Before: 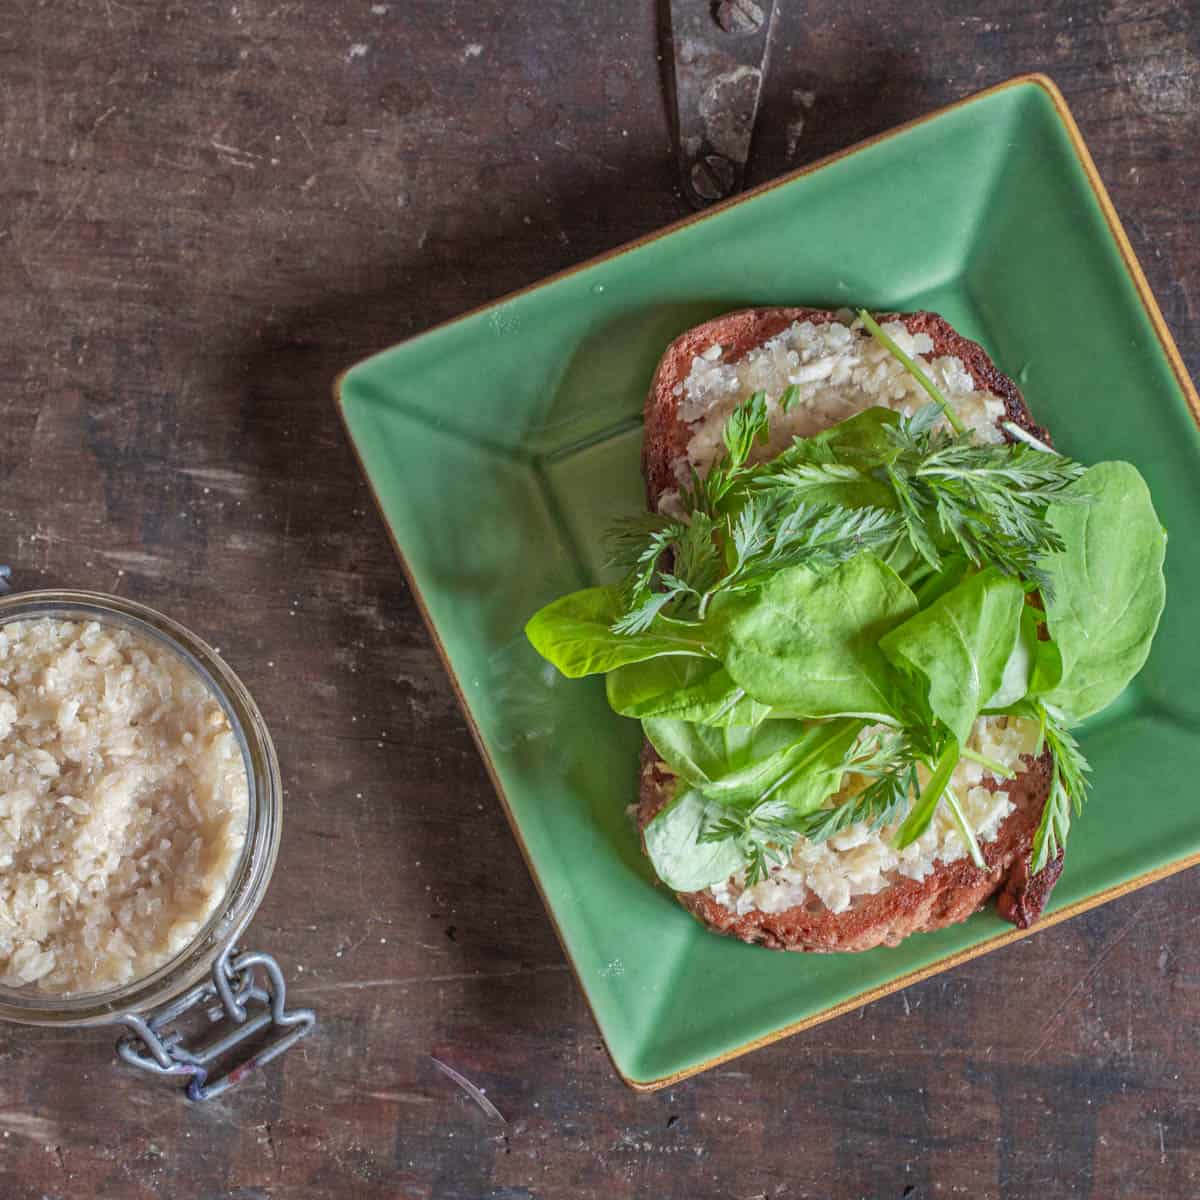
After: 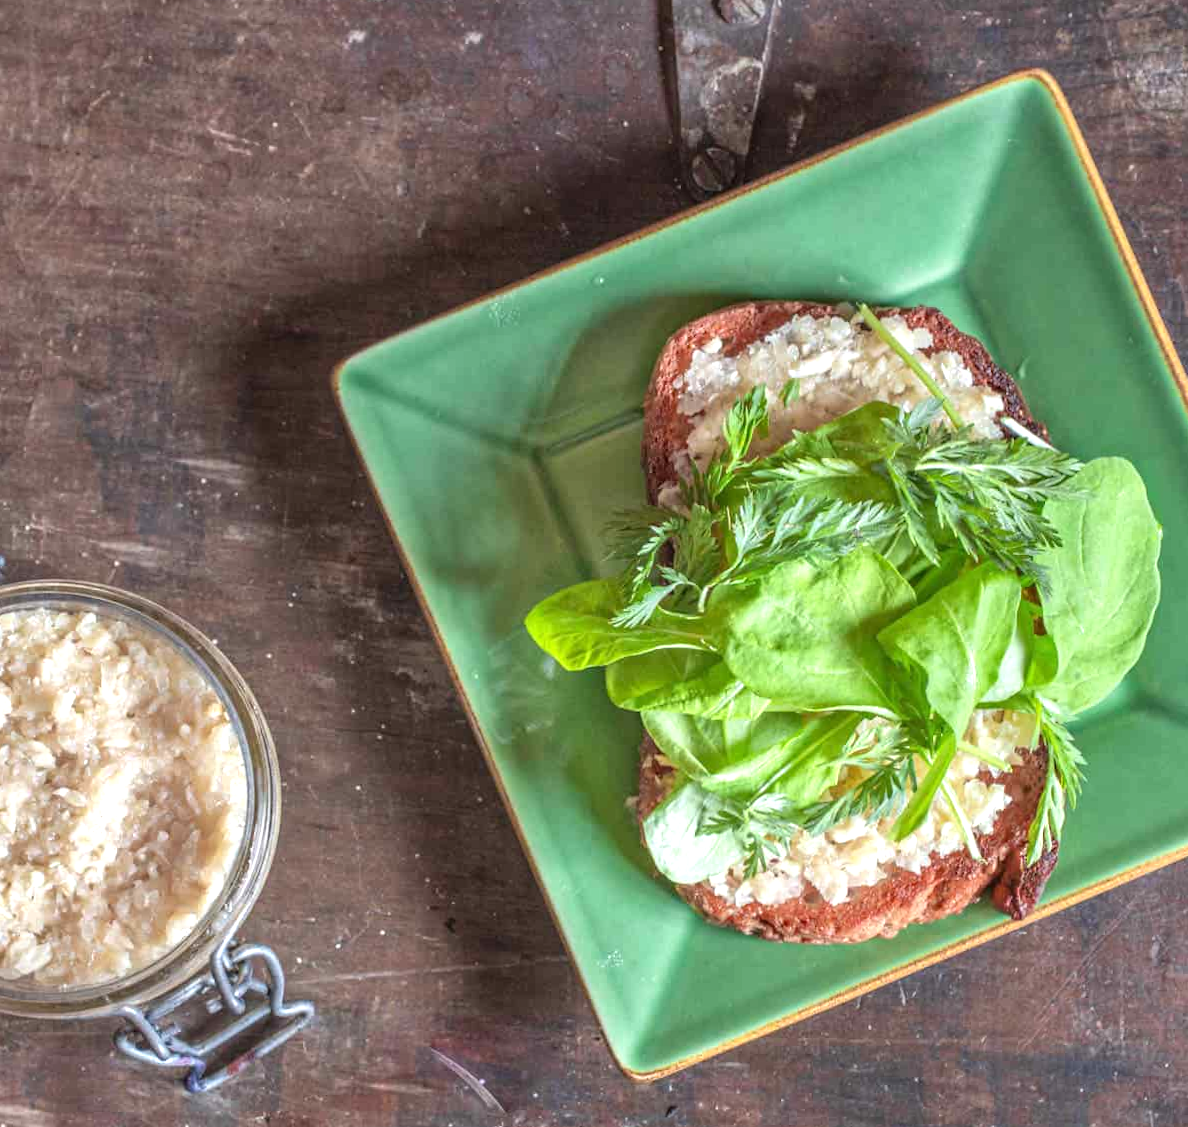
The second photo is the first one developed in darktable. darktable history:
rotate and perspective: rotation 0.174°, lens shift (vertical) 0.013, lens shift (horizontal) 0.019, shear 0.001, automatic cropping original format, crop left 0.007, crop right 0.991, crop top 0.016, crop bottom 0.997
crop and rotate: top 0%, bottom 5.097%
exposure: black level correction 0, exposure 0.7 EV, compensate exposure bias true, compensate highlight preservation false
